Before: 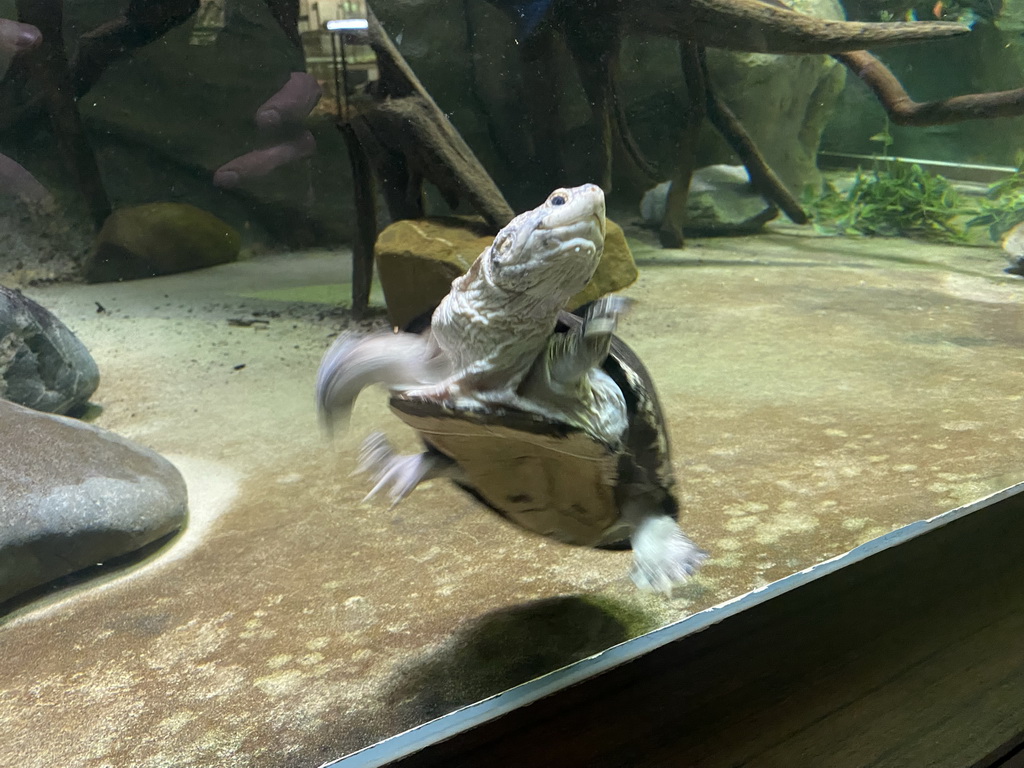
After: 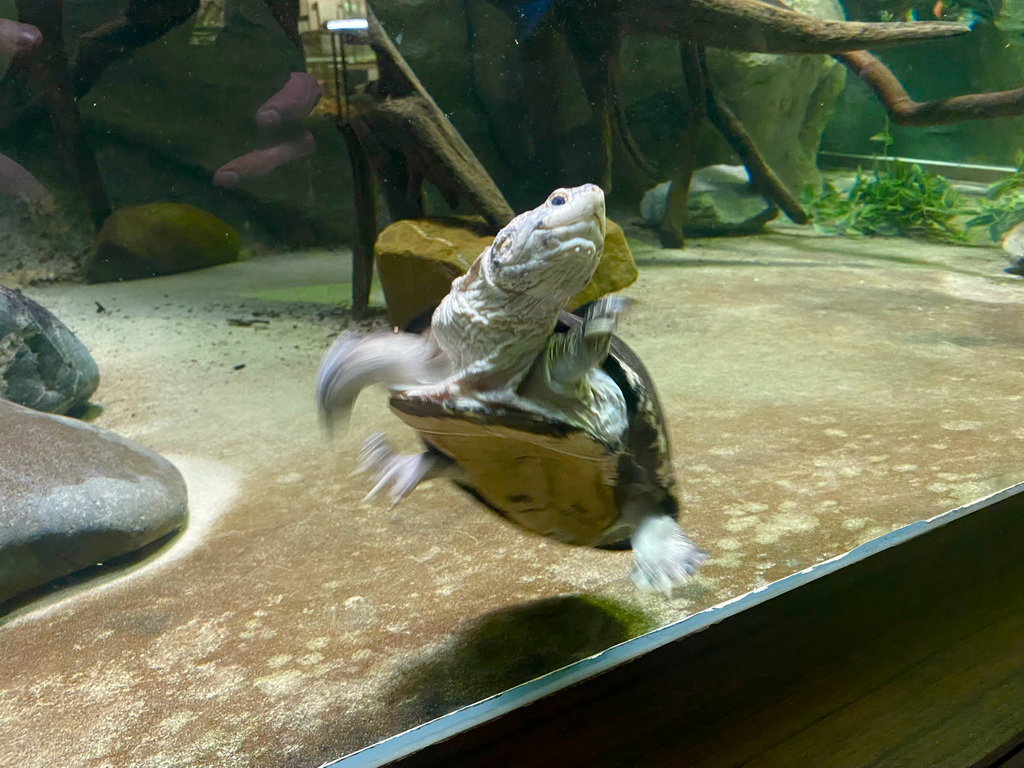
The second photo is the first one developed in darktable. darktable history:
color balance rgb: perceptual saturation grading › global saturation 20%, perceptual saturation grading › highlights -48.993%, perceptual saturation grading › shadows 25.993%, global vibrance 20%
